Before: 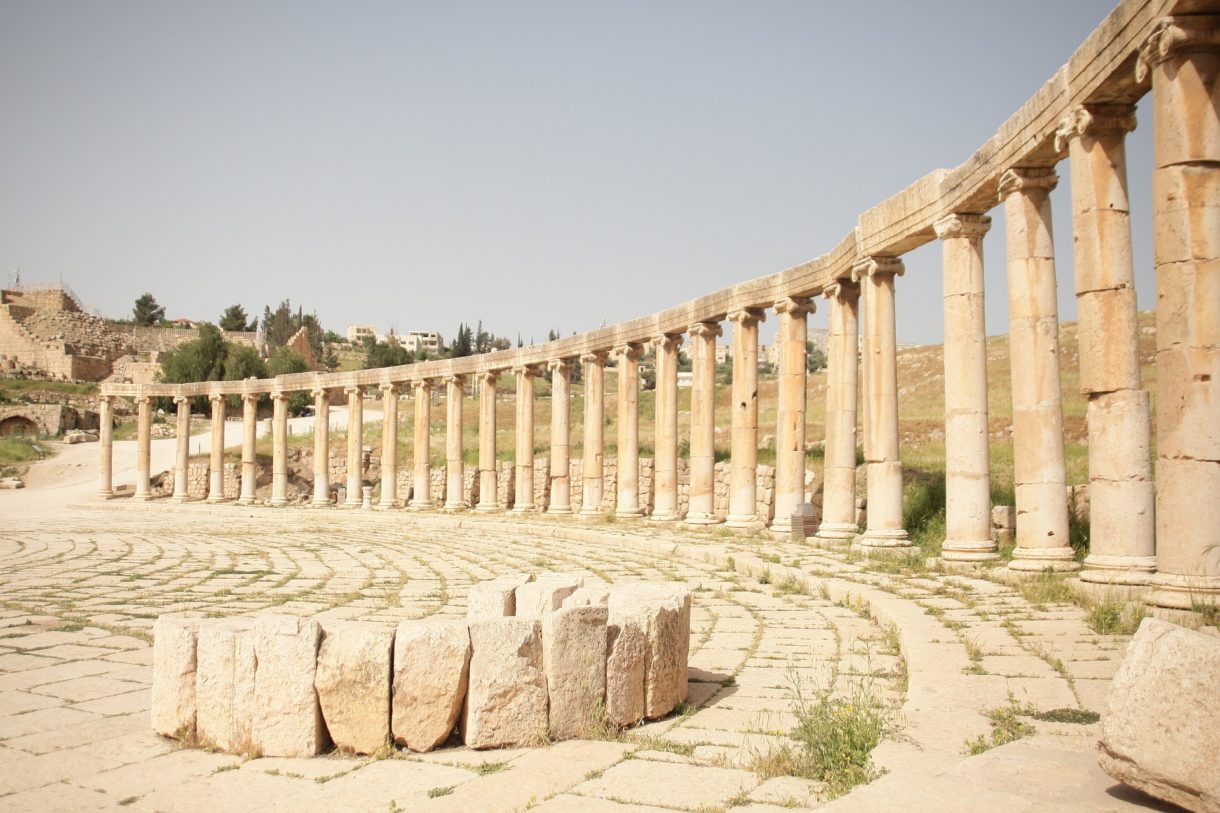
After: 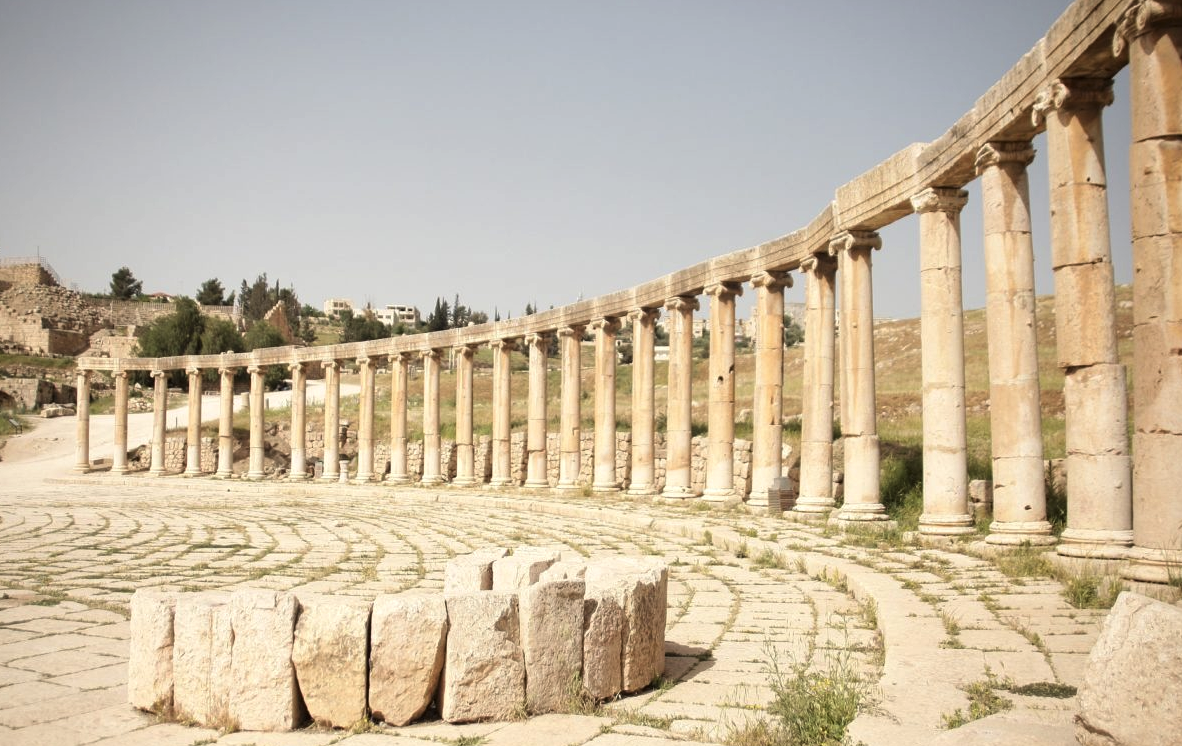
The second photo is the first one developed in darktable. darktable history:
levels: levels [0.029, 0.545, 0.971]
crop: left 1.964%, top 3.251%, right 1.122%, bottom 4.933%
